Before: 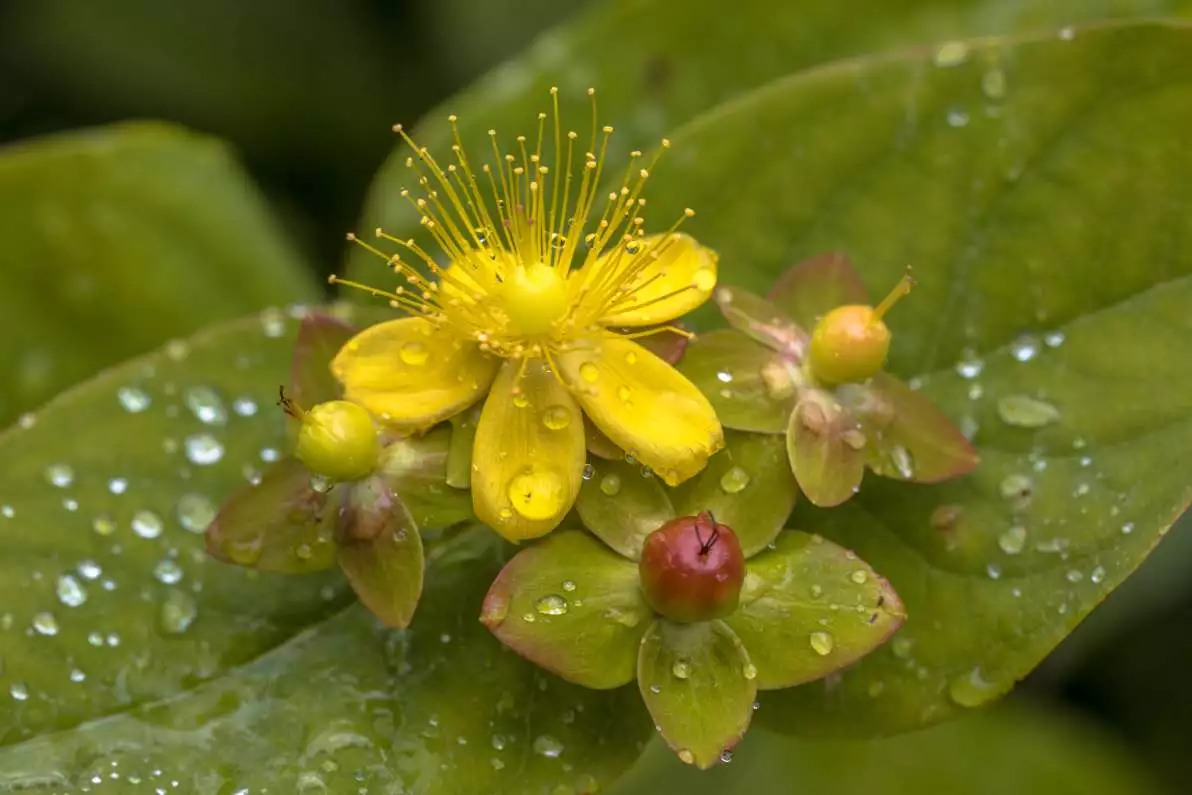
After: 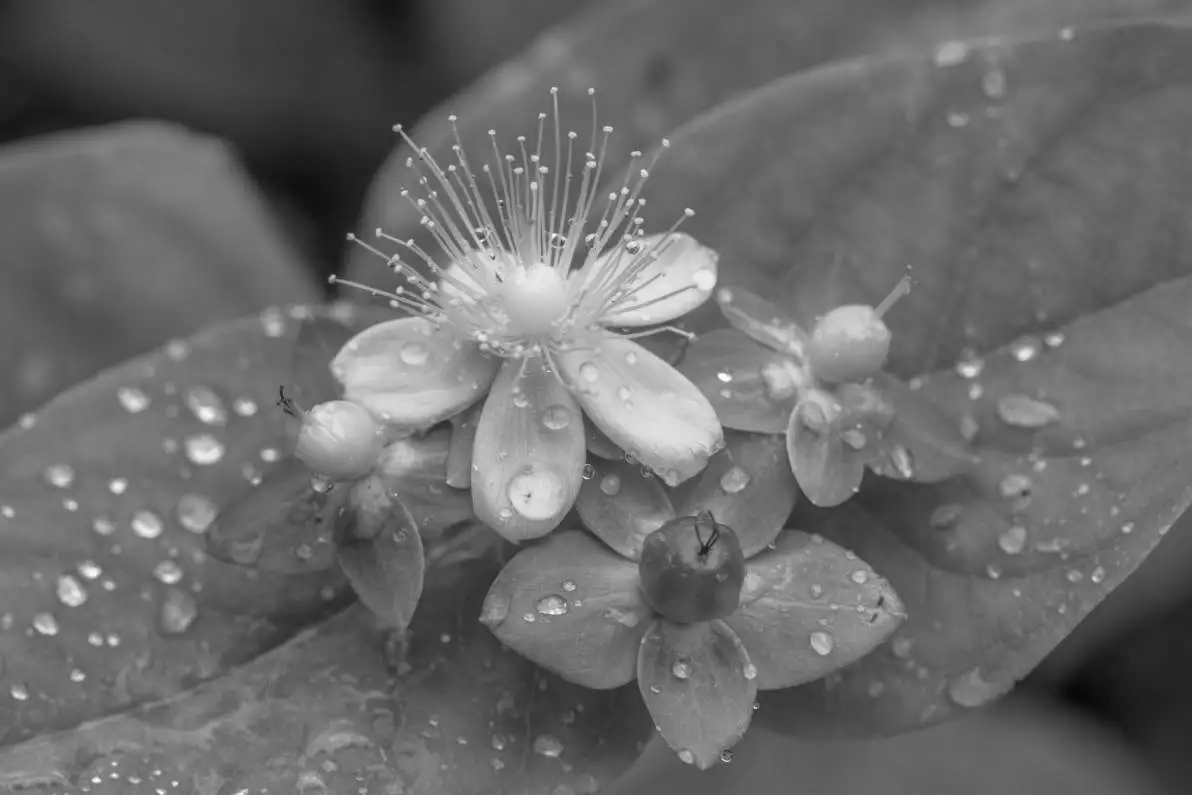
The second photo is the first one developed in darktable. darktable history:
shadows and highlights: on, module defaults
monochrome: a 32, b 64, size 2.3
